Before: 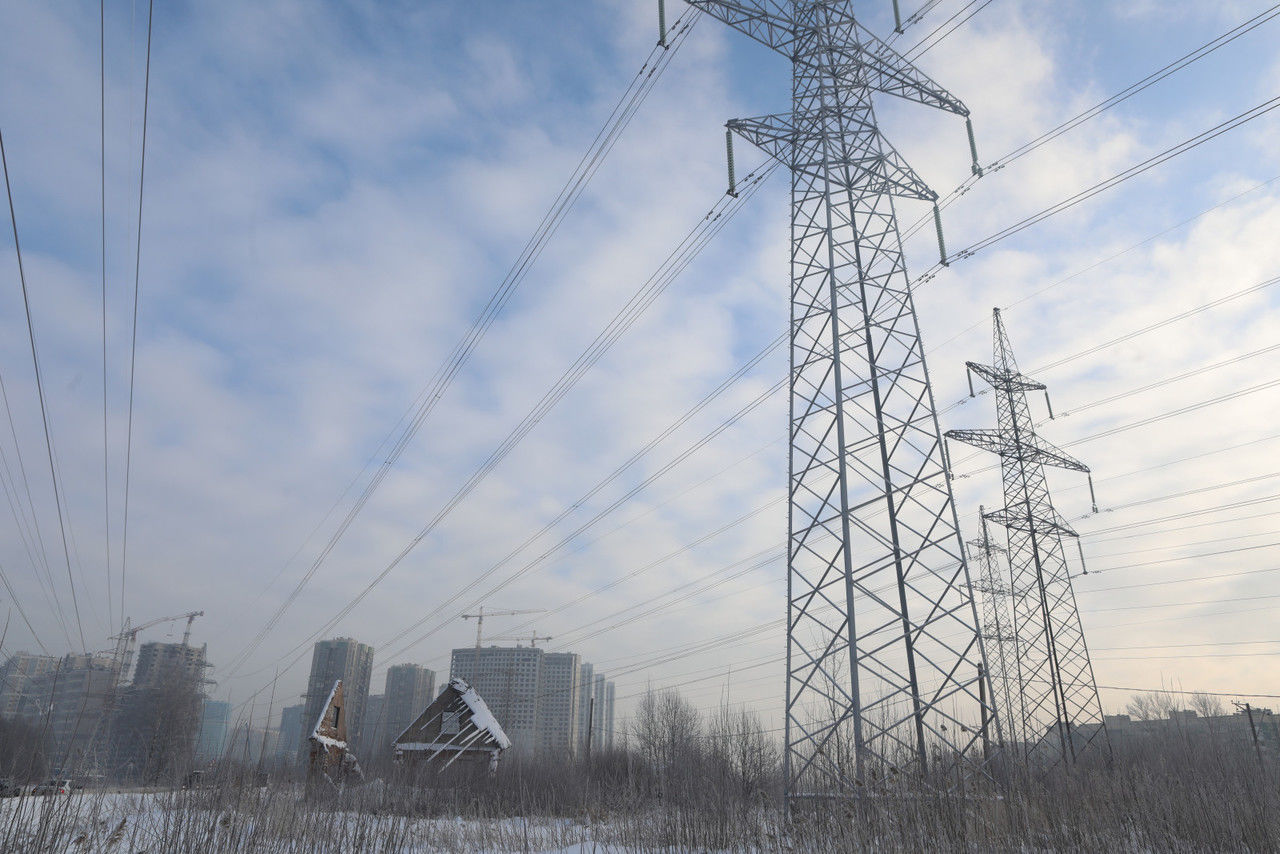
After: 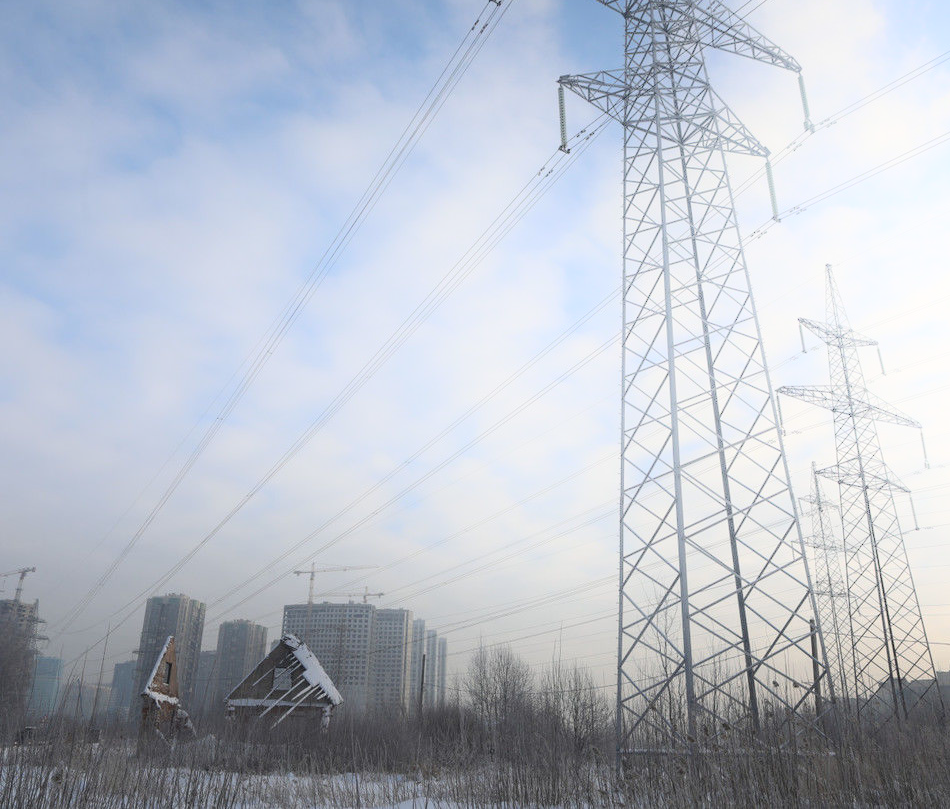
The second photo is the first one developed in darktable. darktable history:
crop and rotate: left 13.15%, top 5.251%, right 12.609%
shadows and highlights: shadows -90, highlights 90, soften with gaussian
exposure: compensate highlight preservation false
